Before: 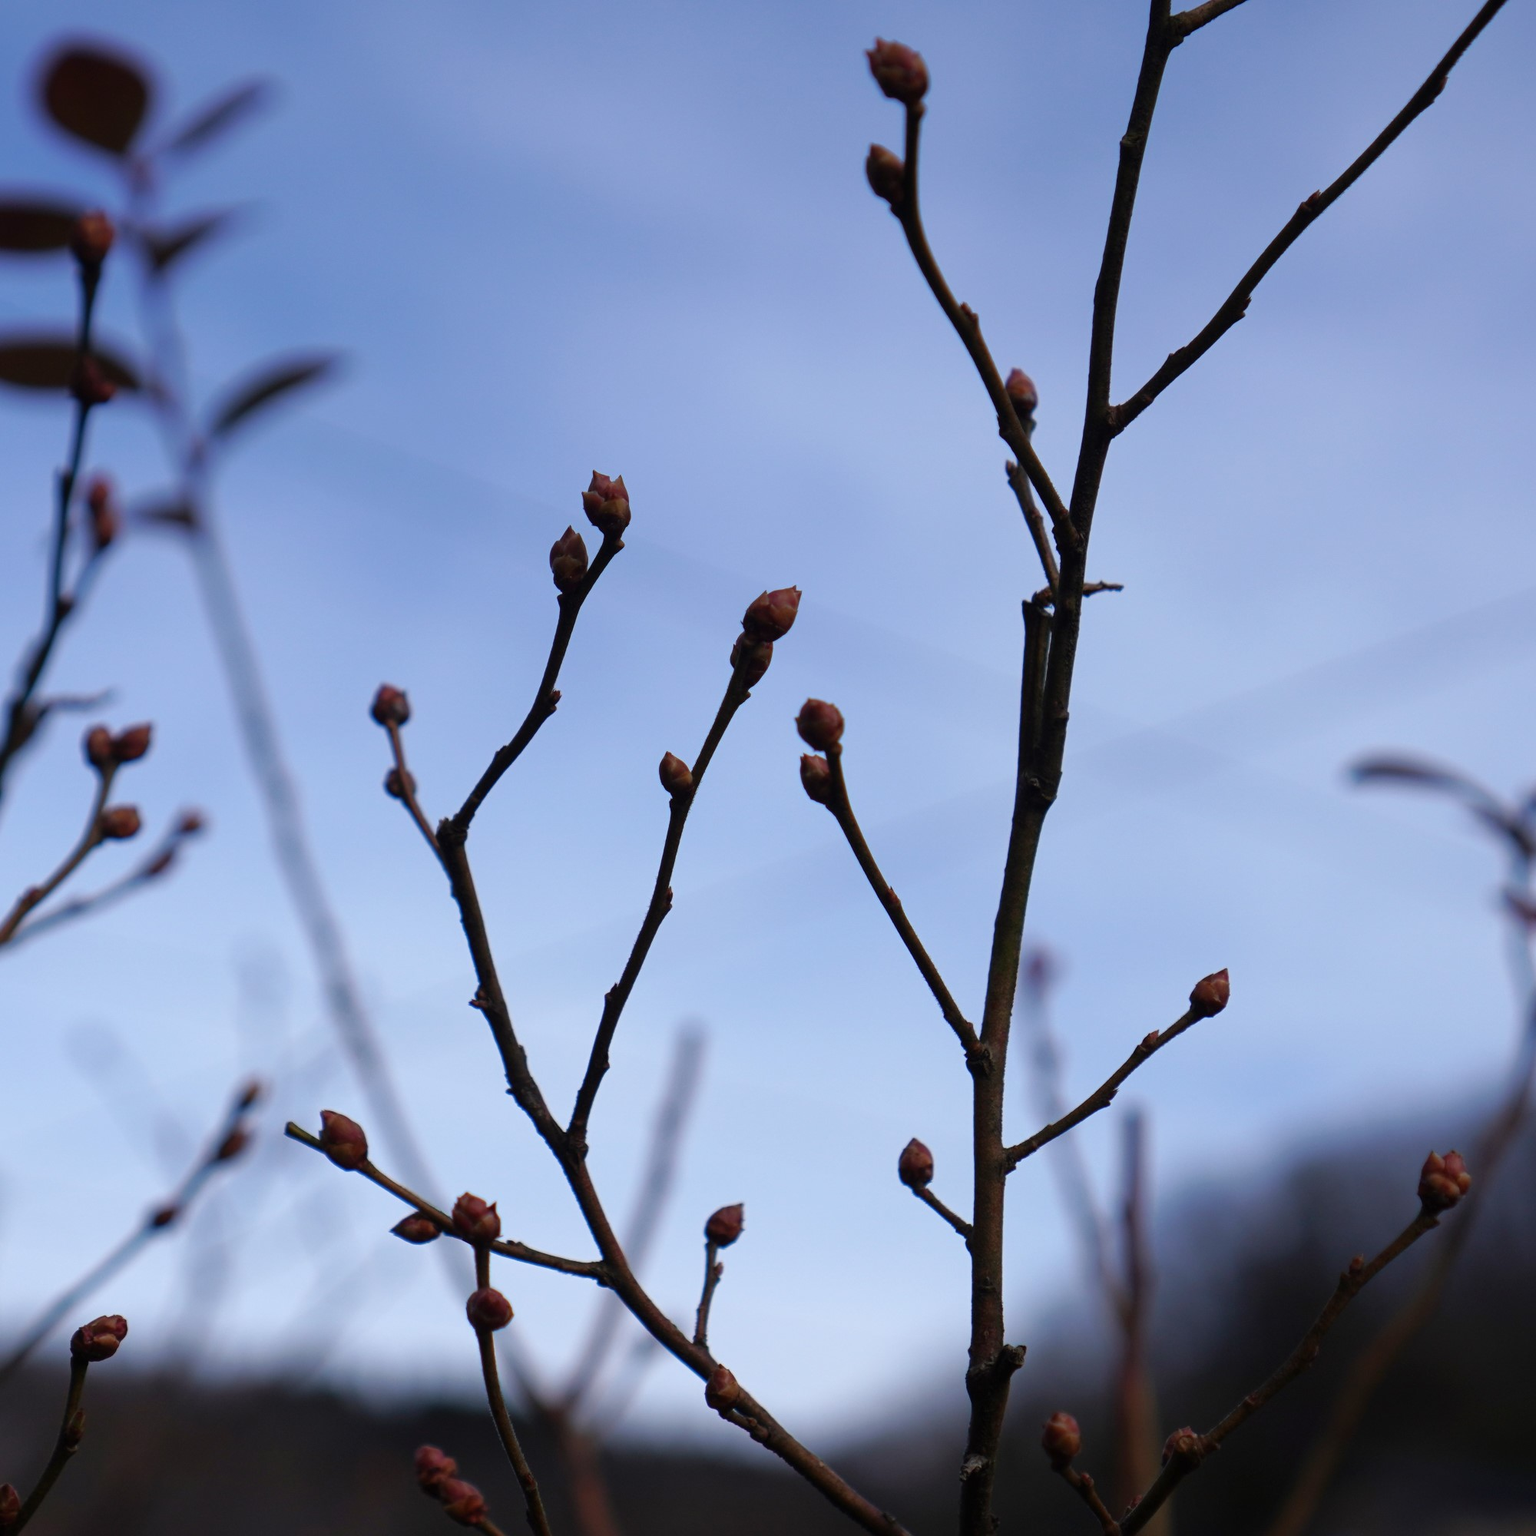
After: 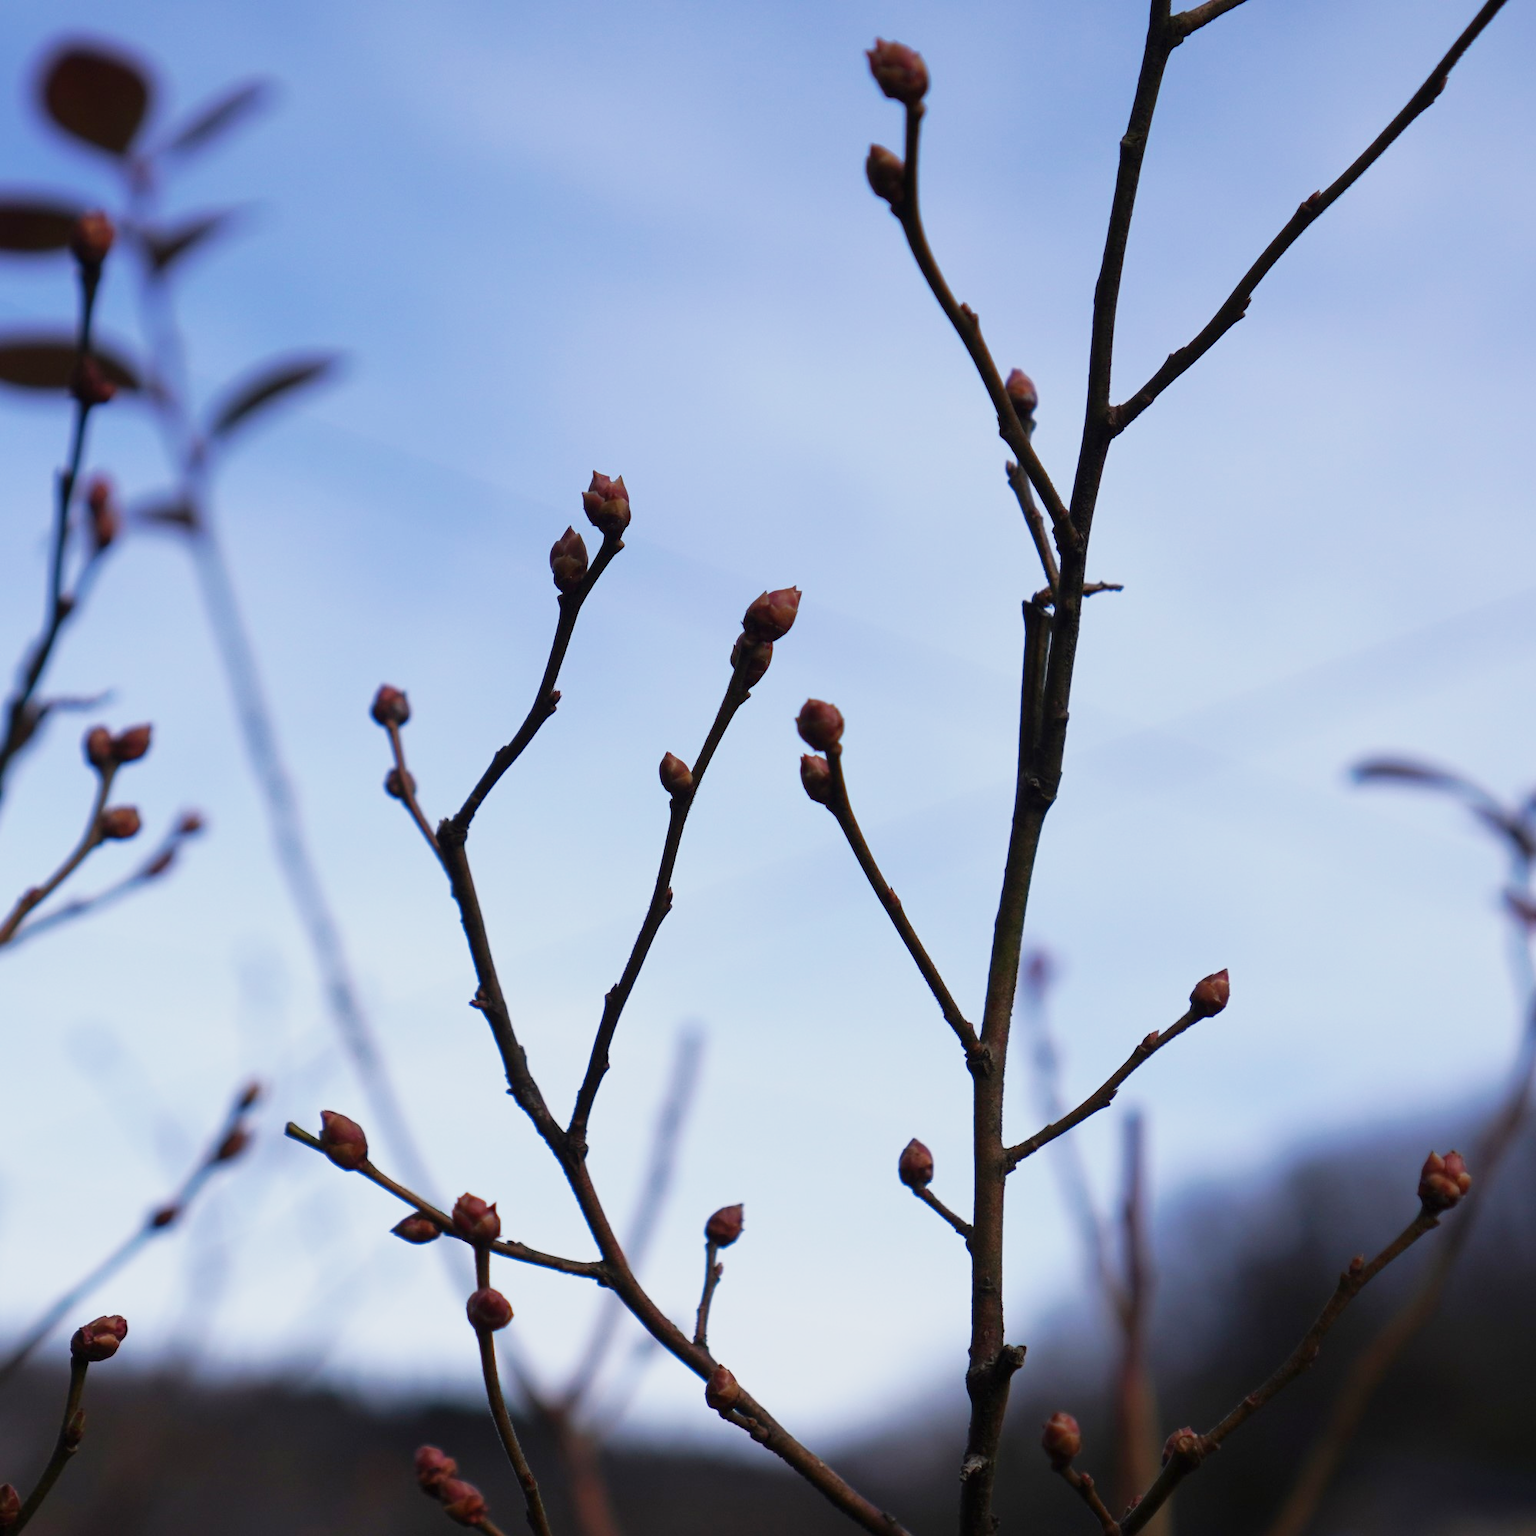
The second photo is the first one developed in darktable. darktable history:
base curve: curves: ch0 [(0, 0) (0.088, 0.125) (0.176, 0.251) (0.354, 0.501) (0.613, 0.749) (1, 0.877)], preserve colors none
tone equalizer: on, module defaults
